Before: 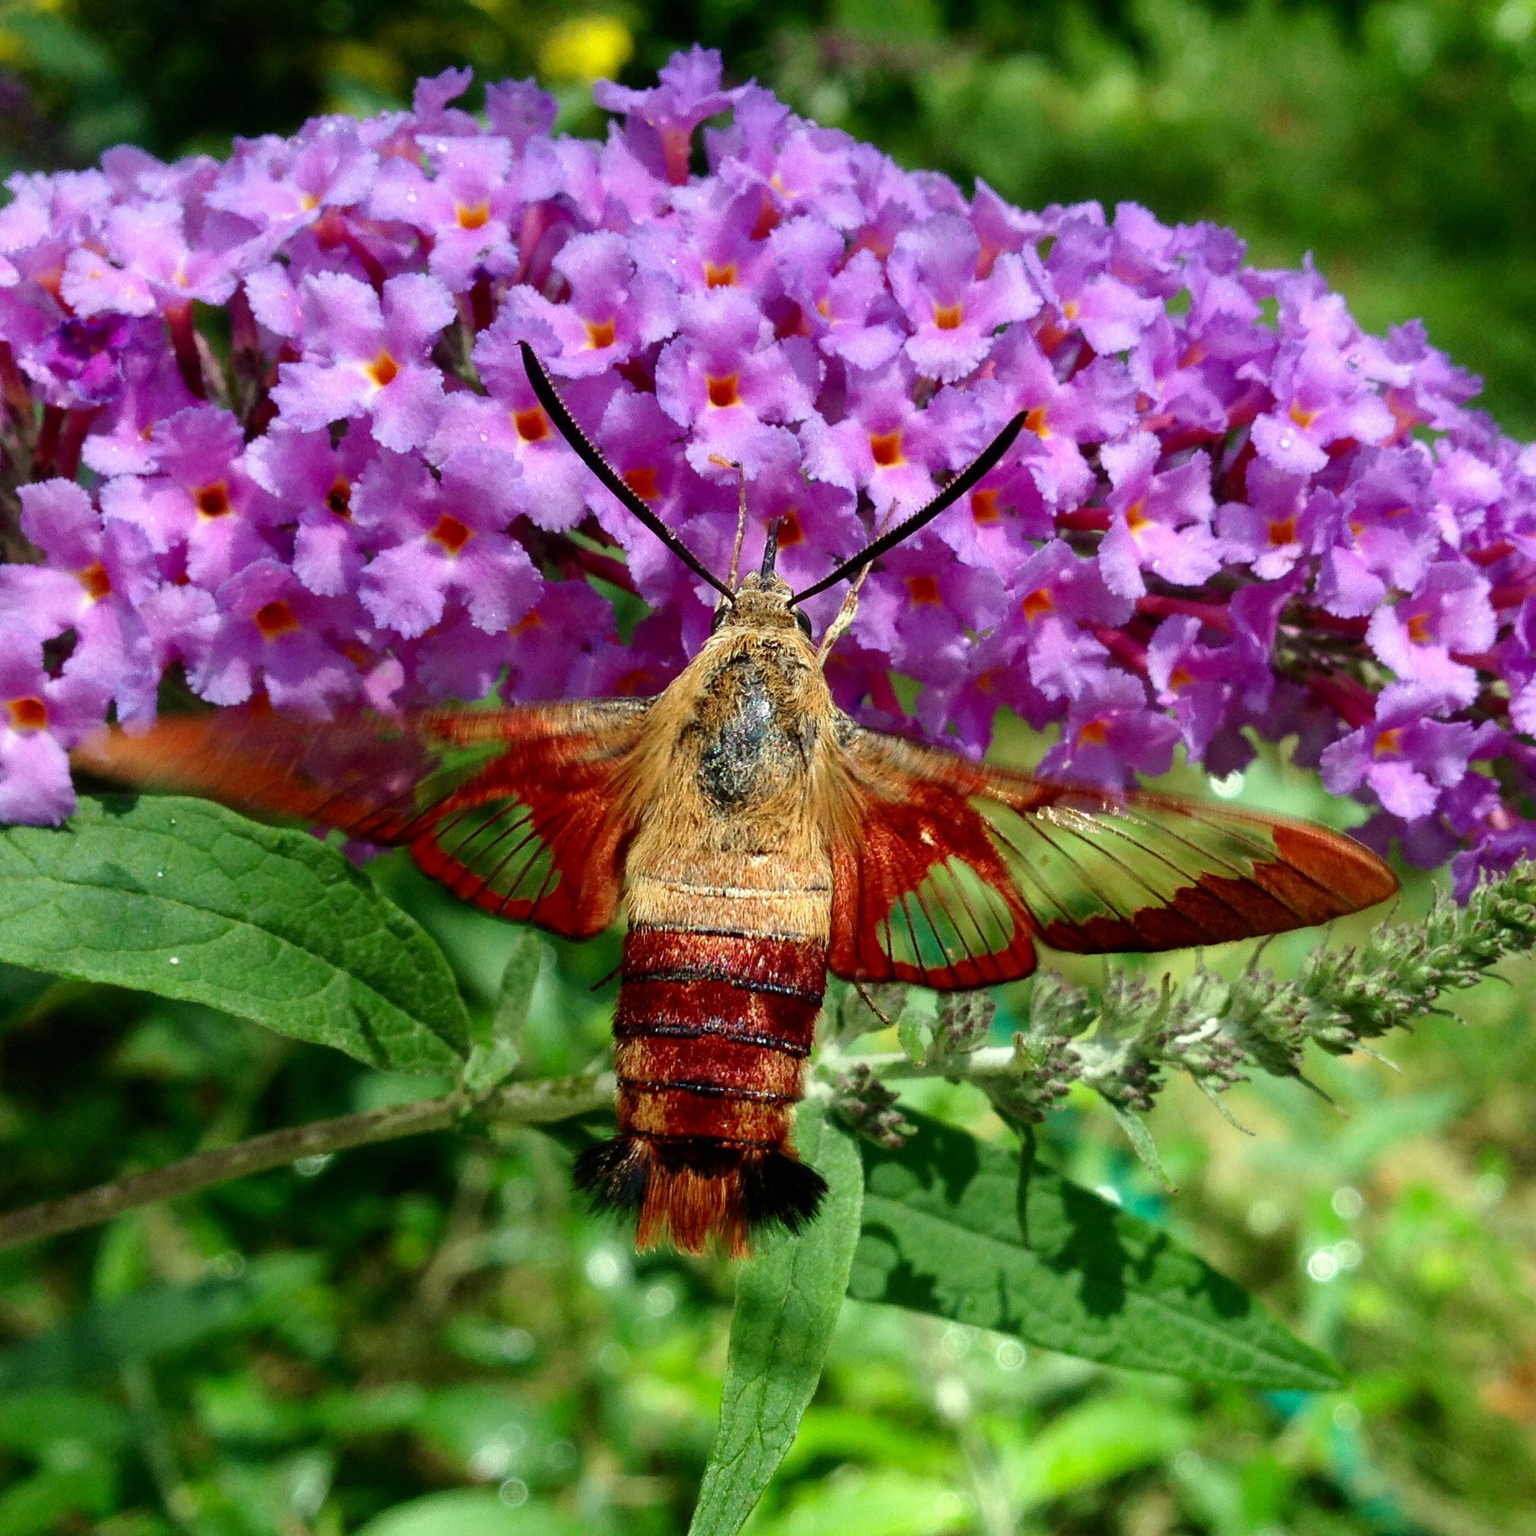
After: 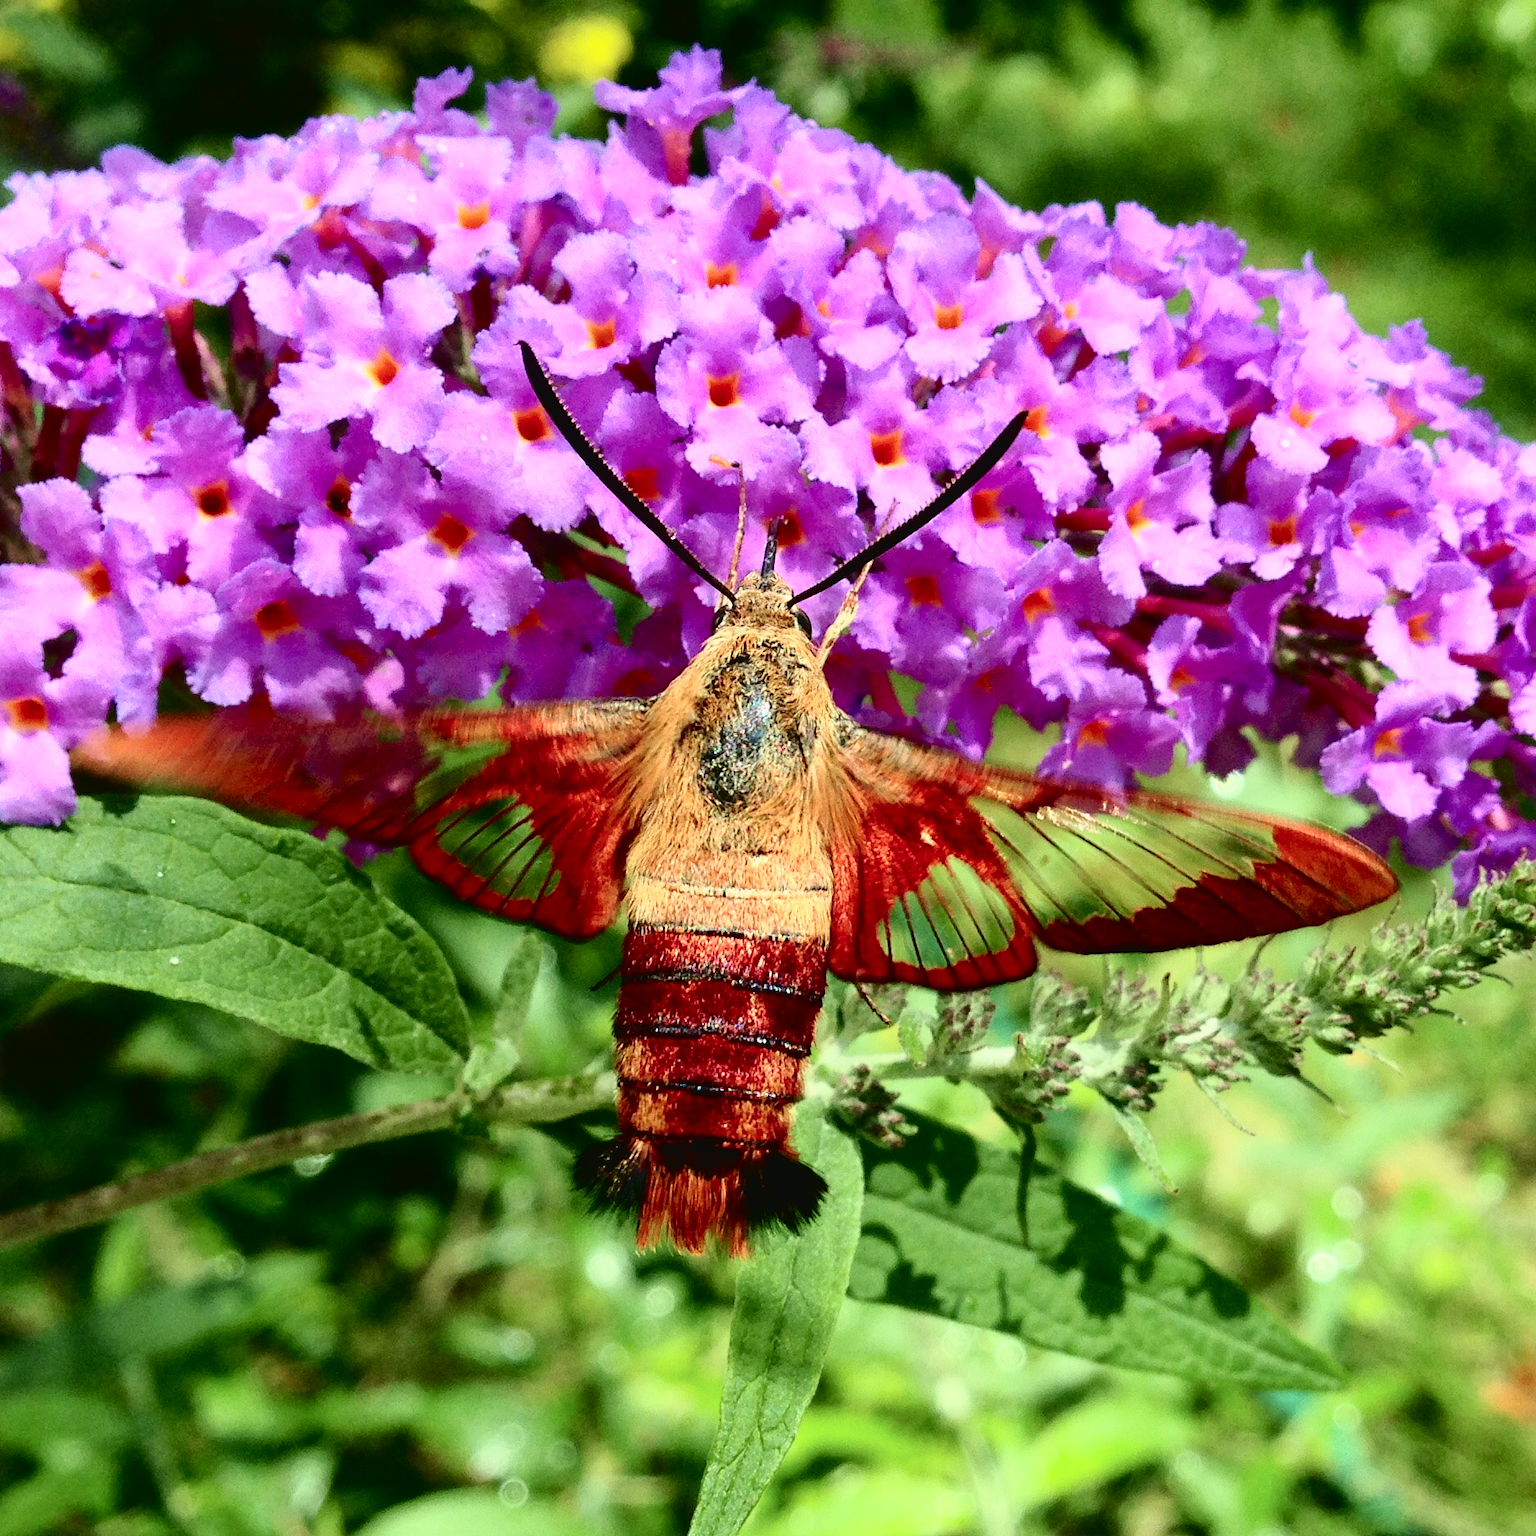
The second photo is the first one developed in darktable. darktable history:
sharpen: radius 5.317, amount 0.31, threshold 26.907
tone curve: curves: ch0 [(0.003, 0.032) (0.037, 0.037) (0.142, 0.117) (0.279, 0.311) (0.405, 0.49) (0.526, 0.651) (0.722, 0.857) (0.875, 0.946) (1, 0.98)]; ch1 [(0, 0) (0.305, 0.325) (0.453, 0.437) (0.482, 0.474) (0.501, 0.498) (0.515, 0.523) (0.559, 0.591) (0.6, 0.643) (0.656, 0.707) (1, 1)]; ch2 [(0, 0) (0.323, 0.277) (0.424, 0.396) (0.479, 0.484) (0.499, 0.502) (0.515, 0.537) (0.573, 0.602) (0.653, 0.675) (0.75, 0.756) (1, 1)], color space Lab, independent channels, preserve colors none
